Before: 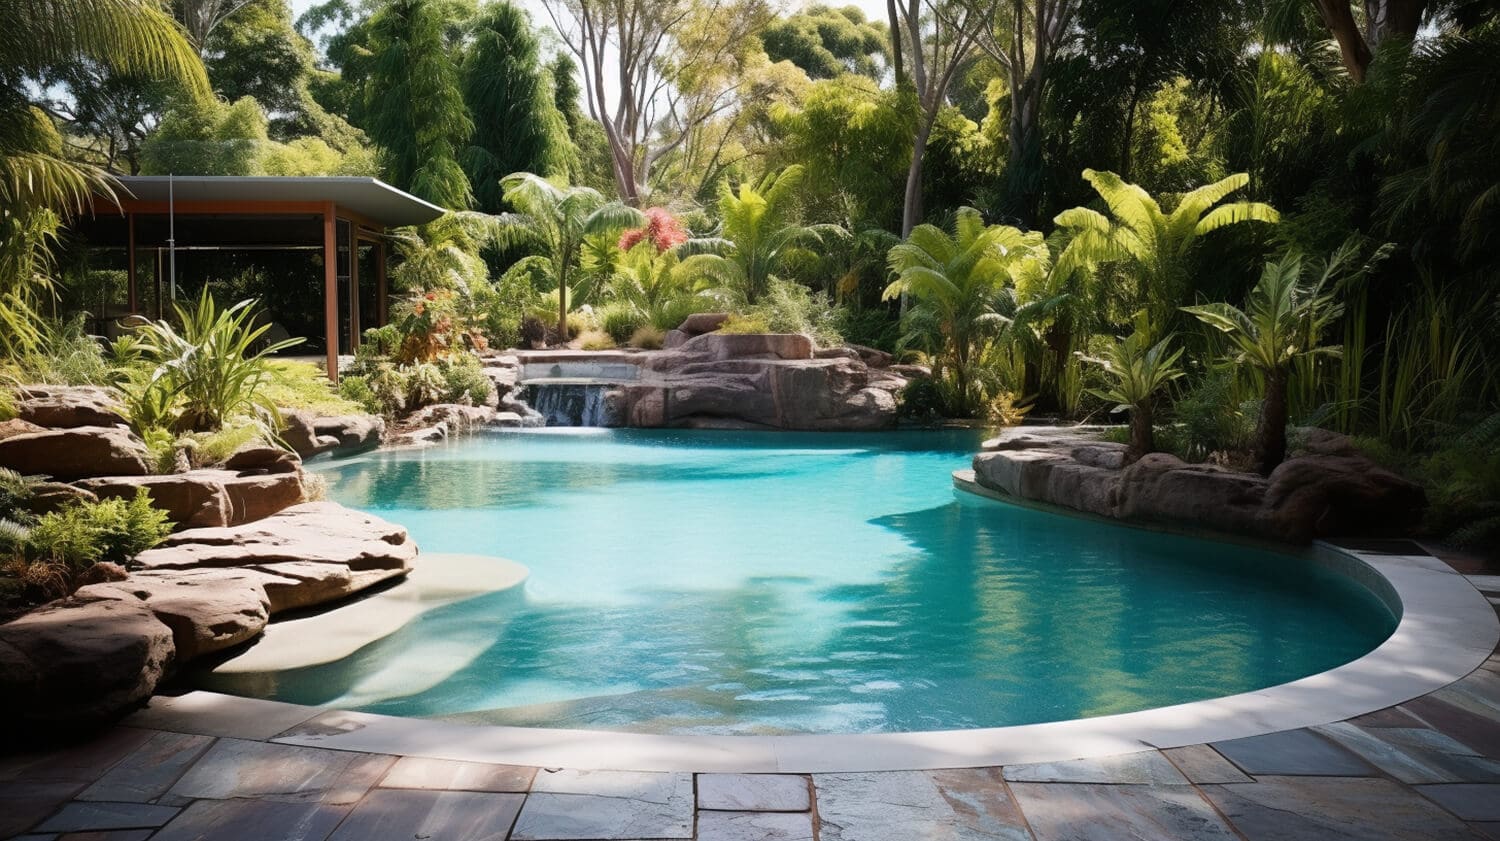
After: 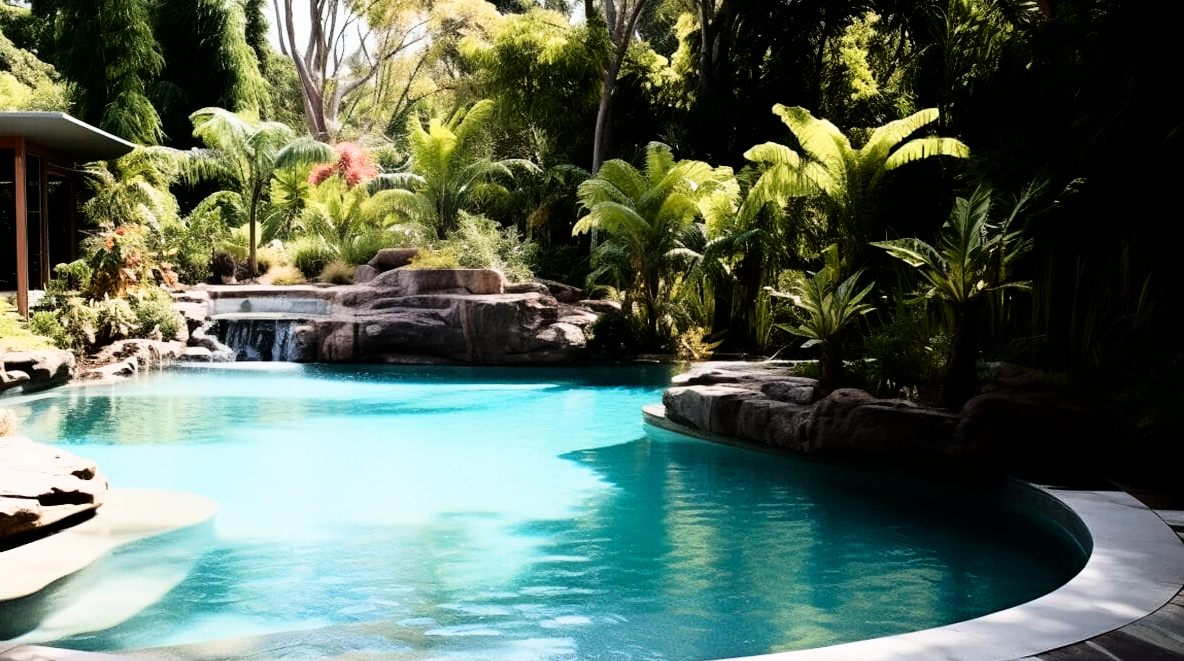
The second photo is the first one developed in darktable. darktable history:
shadows and highlights: shadows -60.67, white point adjustment -5.26, highlights 61.73
tone curve: curves: ch0 [(0, 0) (0.003, 0) (0.011, 0.002) (0.025, 0.004) (0.044, 0.007) (0.069, 0.015) (0.1, 0.025) (0.136, 0.04) (0.177, 0.09) (0.224, 0.152) (0.277, 0.239) (0.335, 0.335) (0.399, 0.43) (0.468, 0.524) (0.543, 0.621) (0.623, 0.712) (0.709, 0.789) (0.801, 0.871) (0.898, 0.951) (1, 1)], color space Lab, linked channels, preserve colors none
crop and rotate: left 20.718%, top 7.797%, right 0.322%, bottom 13.503%
